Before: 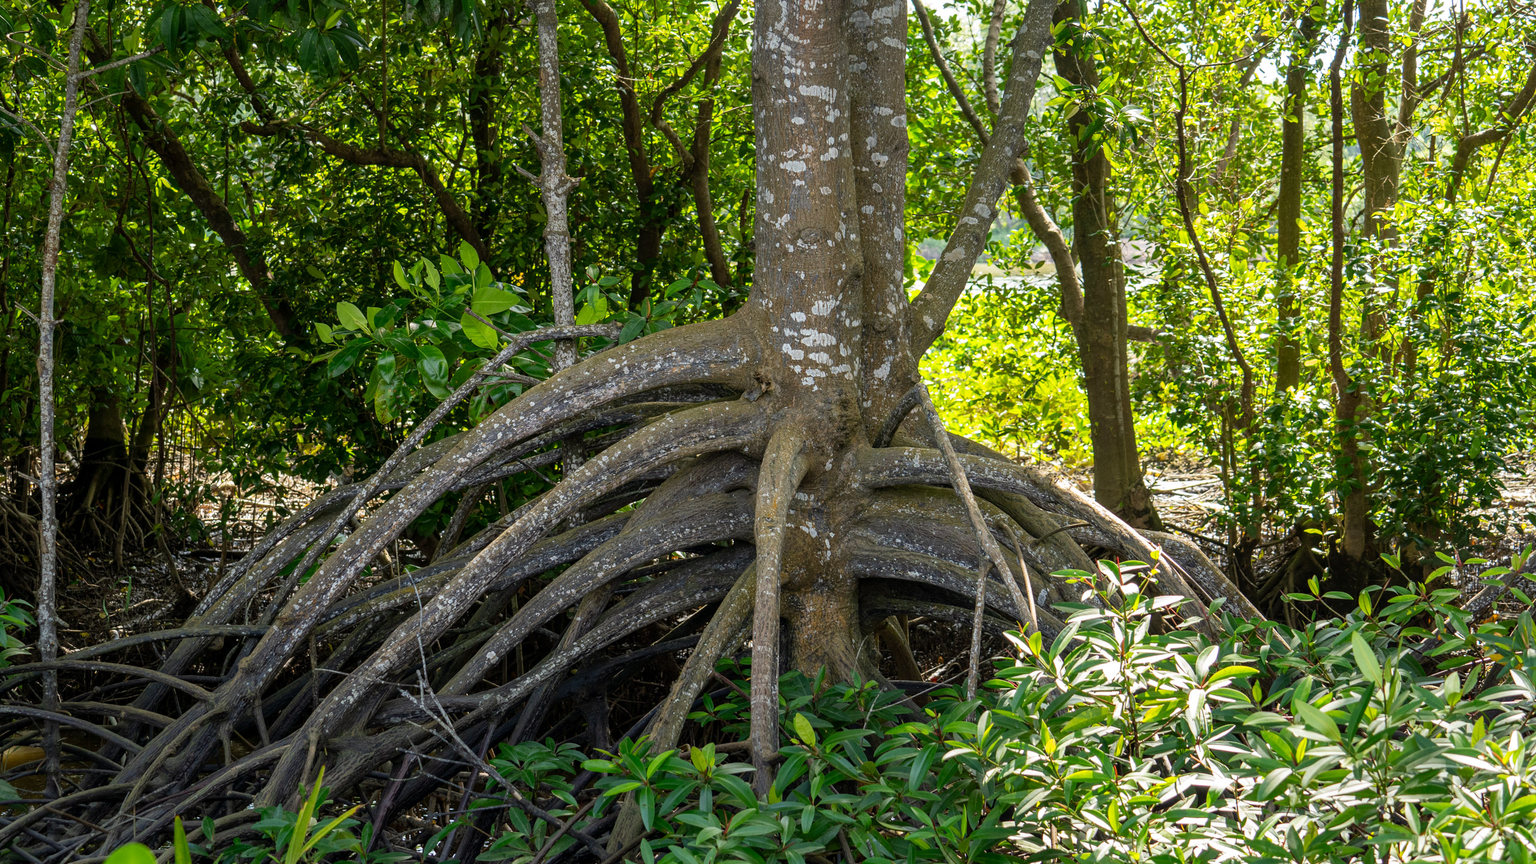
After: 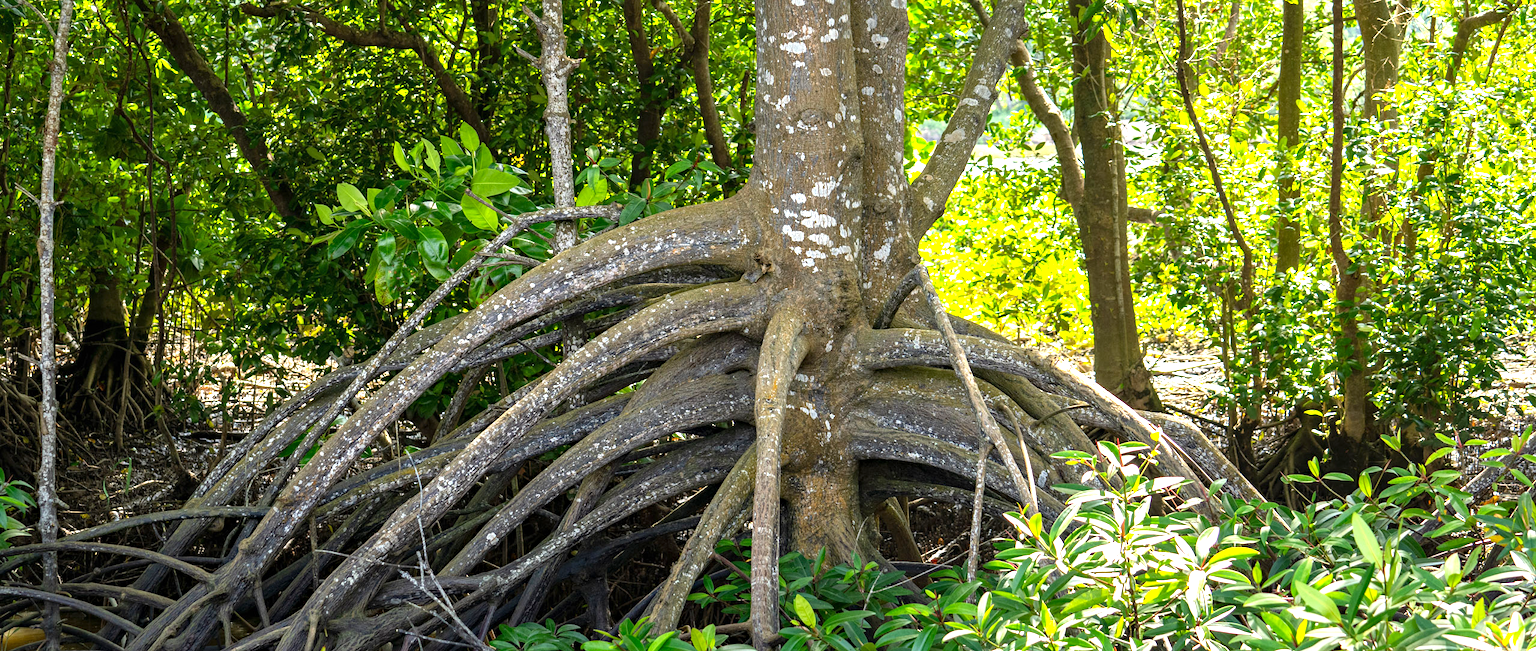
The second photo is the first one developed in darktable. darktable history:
crop: top 13.794%, bottom 10.792%
exposure: black level correction 0, exposure 1 EV, compensate highlight preservation false
haze removal: compatibility mode true, adaptive false
